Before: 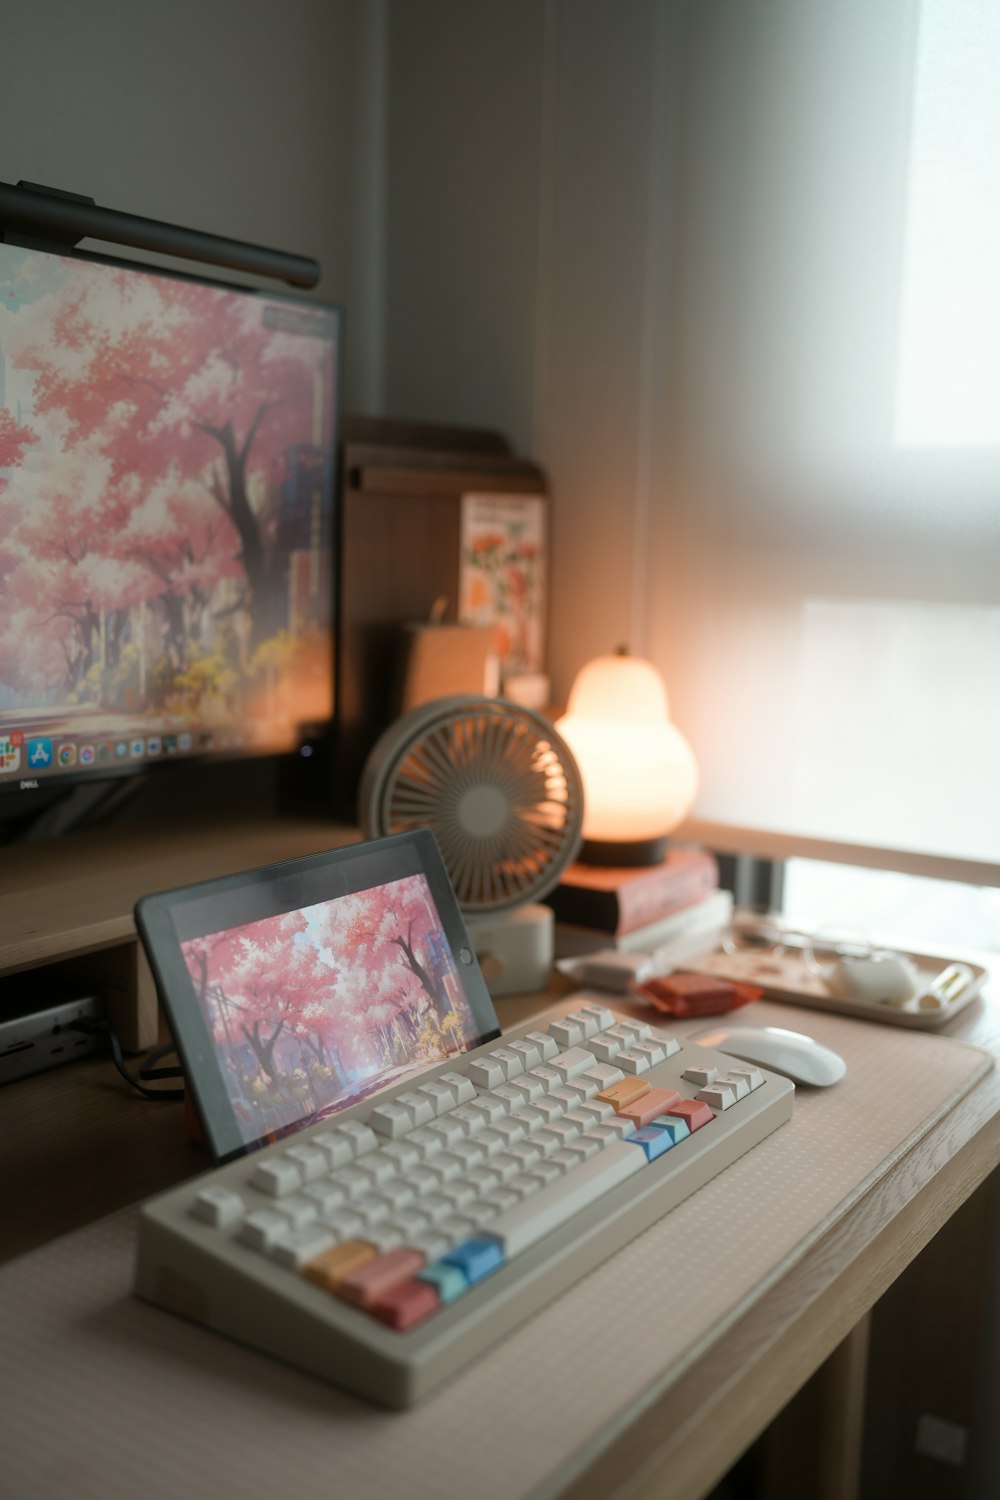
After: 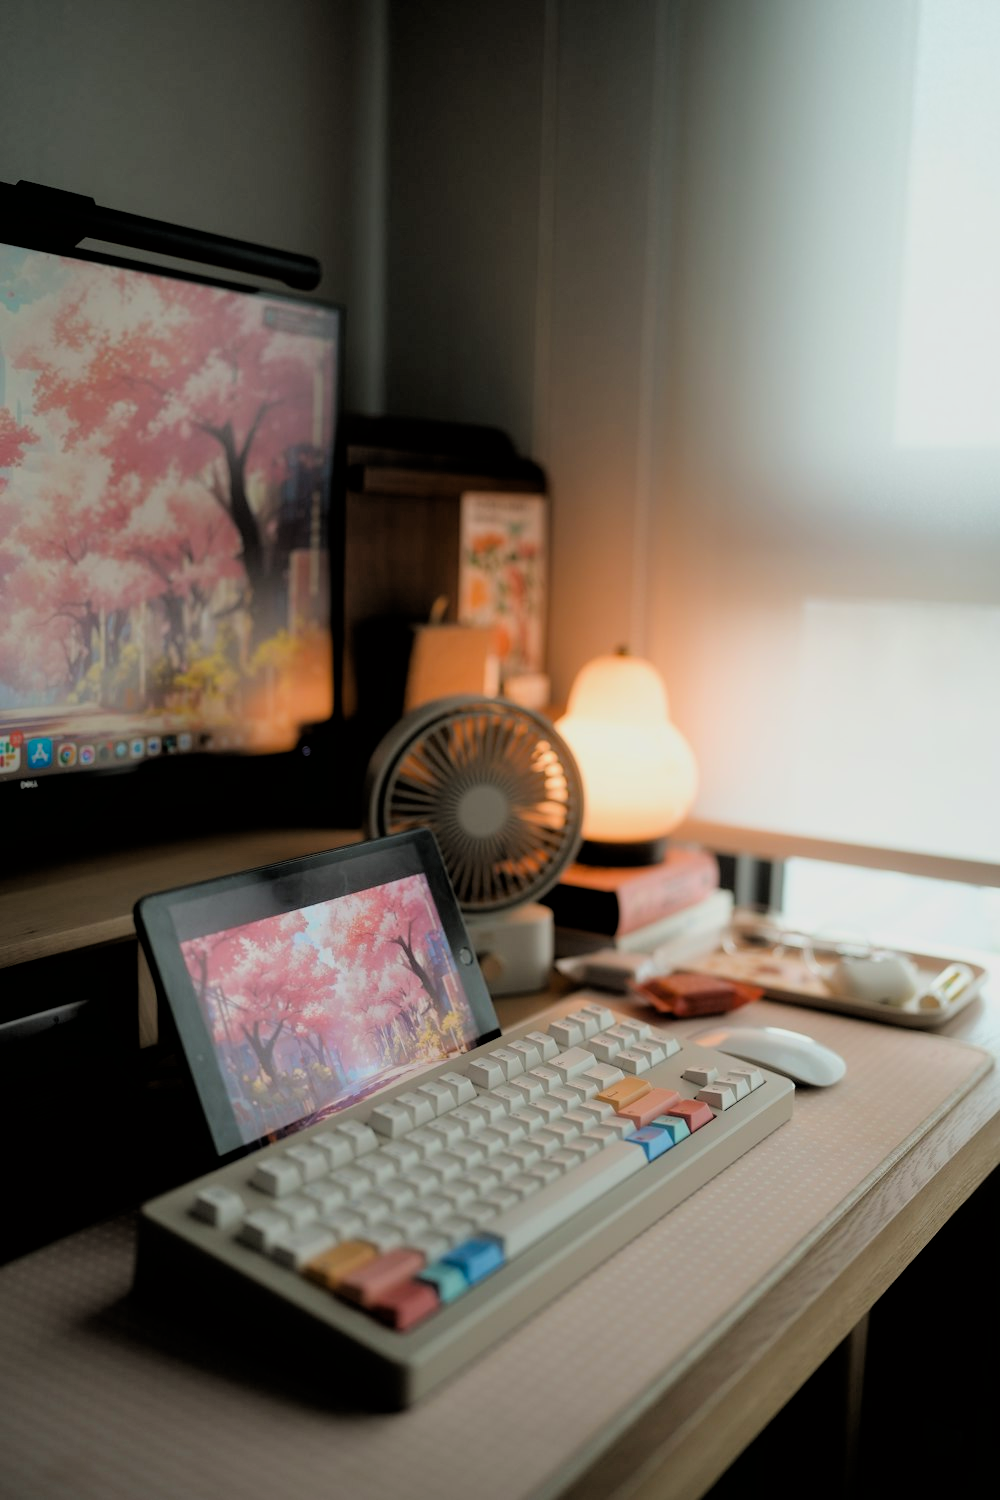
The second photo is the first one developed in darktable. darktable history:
color balance rgb: perceptual saturation grading › global saturation 0.389%, global vibrance 30.686%
filmic rgb: black relative exposure -3.39 EV, white relative exposure 3.46 EV, threshold 5.95 EV, hardness 2.36, contrast 1.103, color science v6 (2022), enable highlight reconstruction true
